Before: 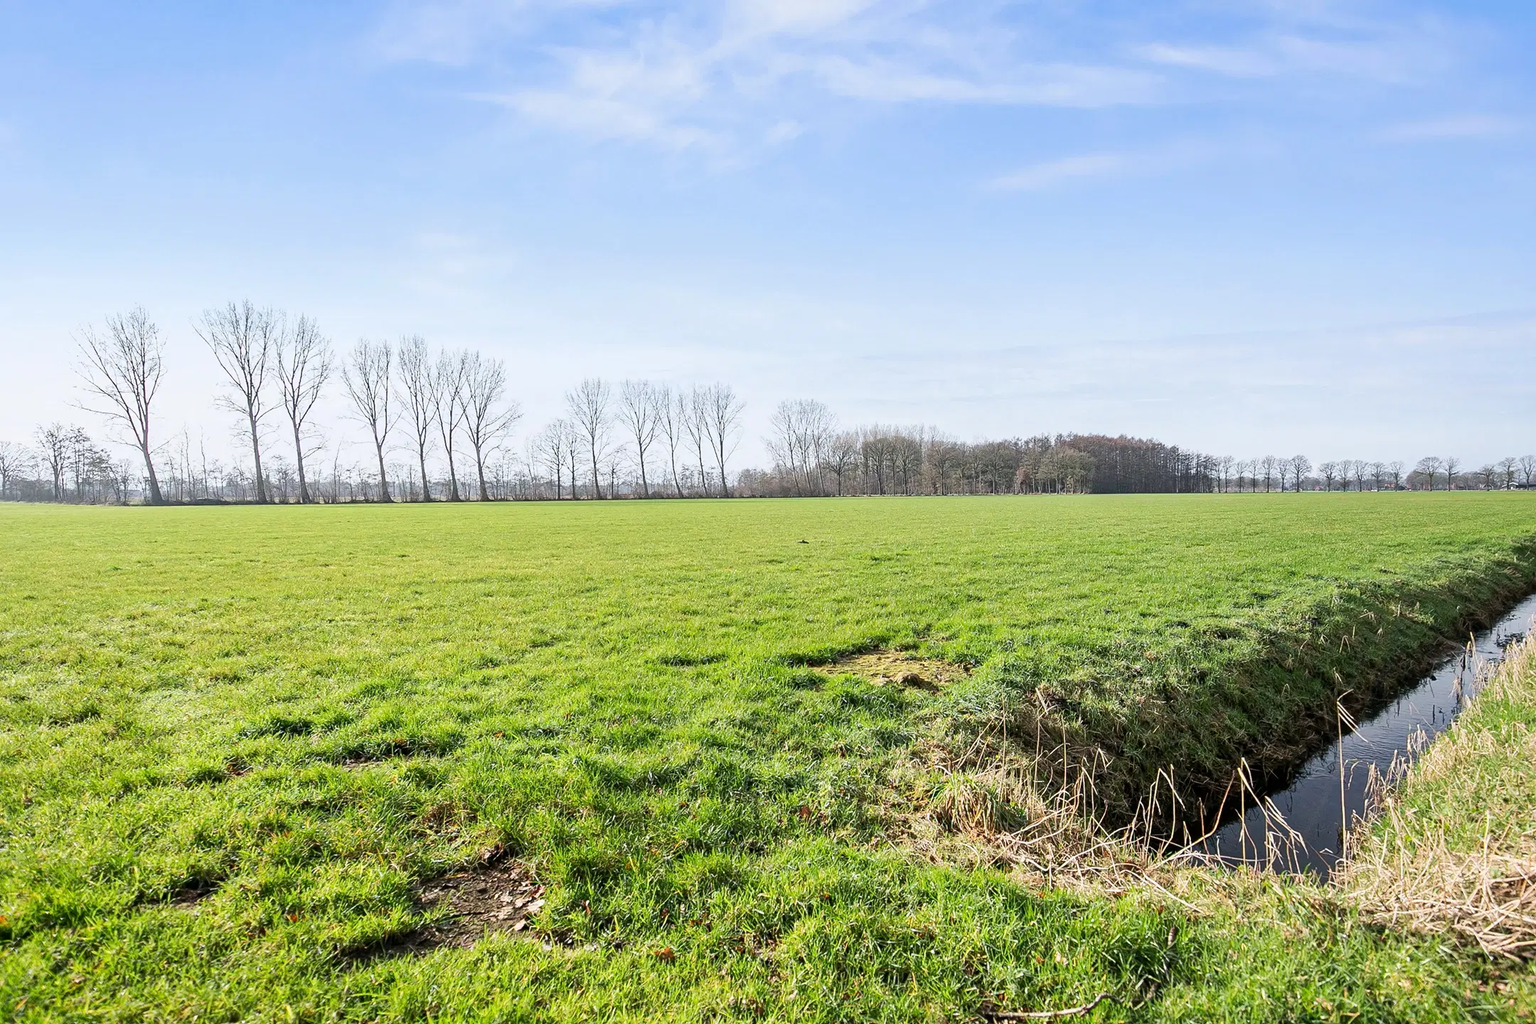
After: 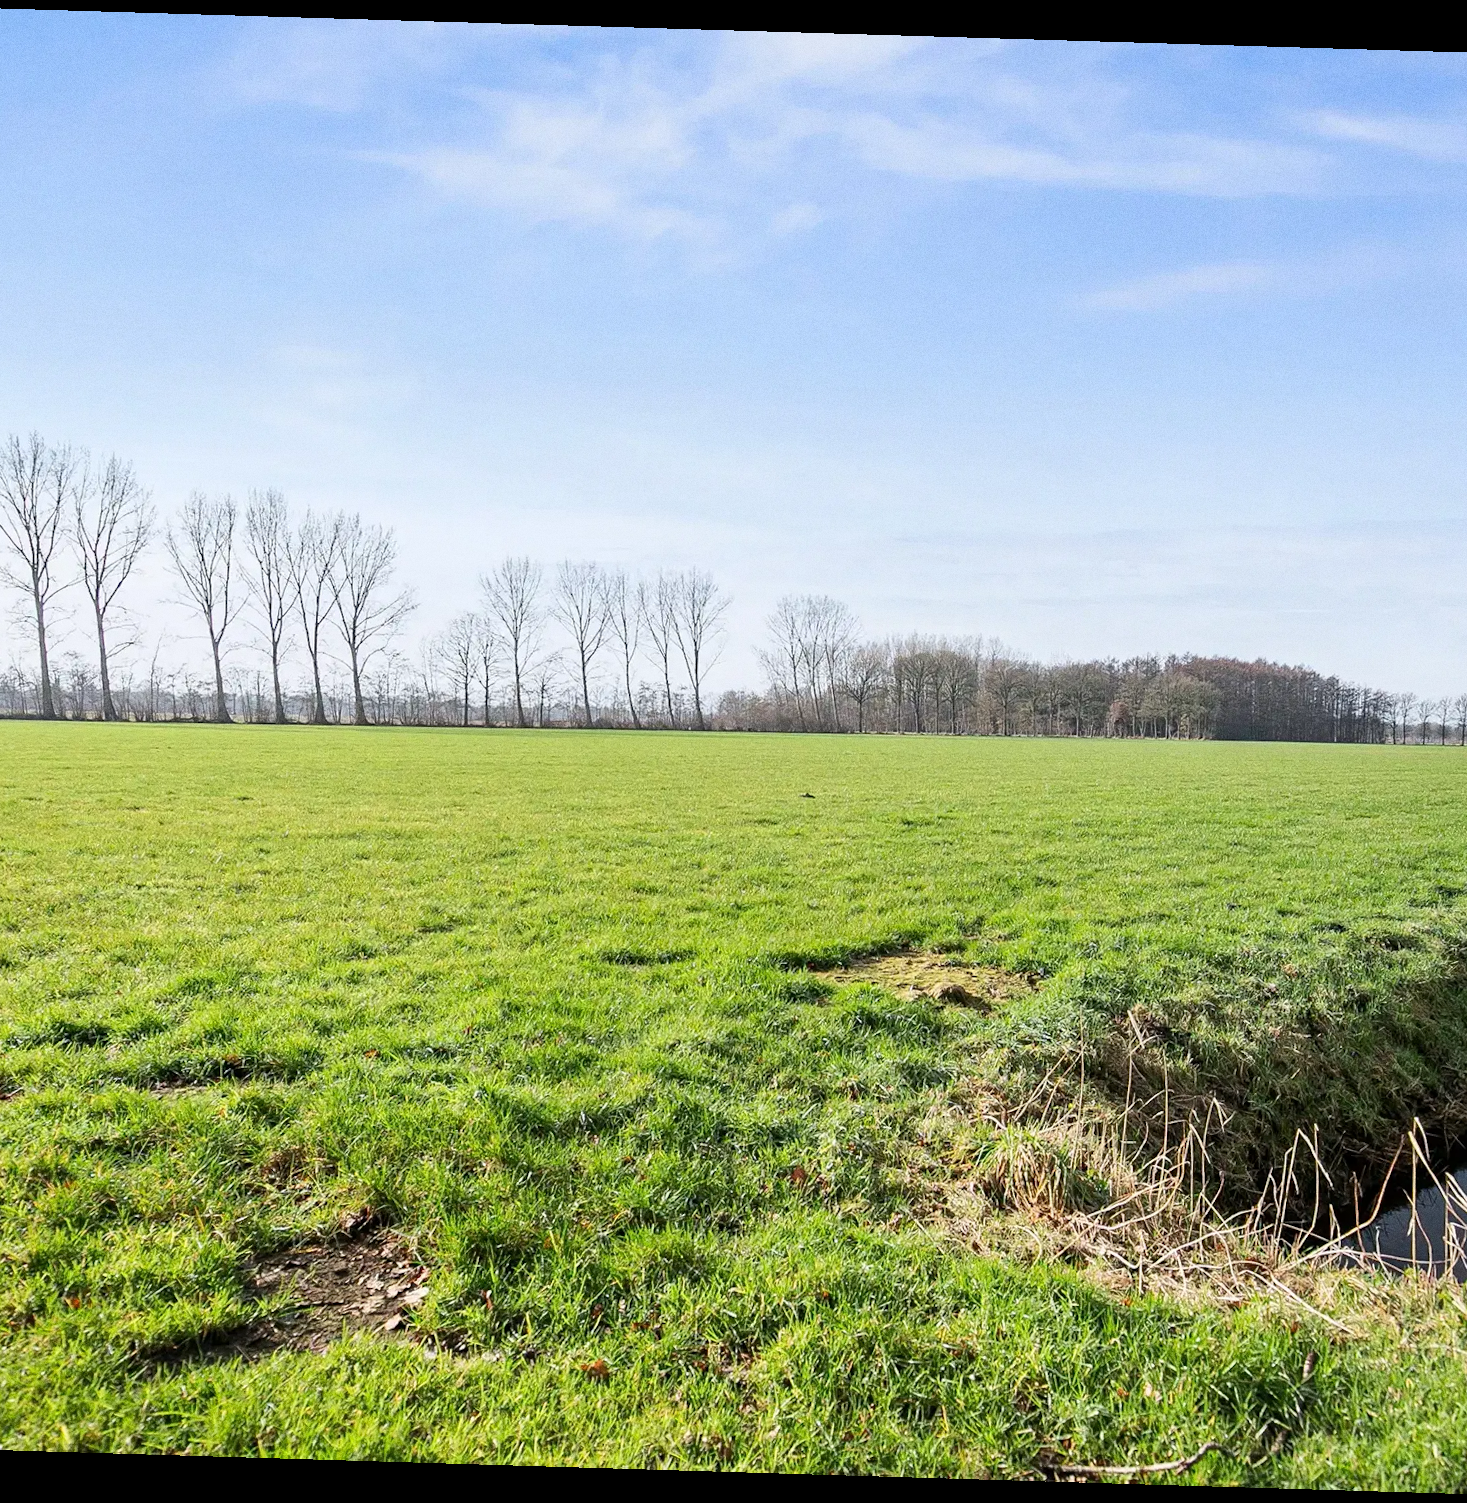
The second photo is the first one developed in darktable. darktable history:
rotate and perspective: rotation 1.72°, automatic cropping off
crop and rotate: left 15.546%, right 17.787%
exposure: compensate highlight preservation false
grain: coarseness 0.09 ISO
